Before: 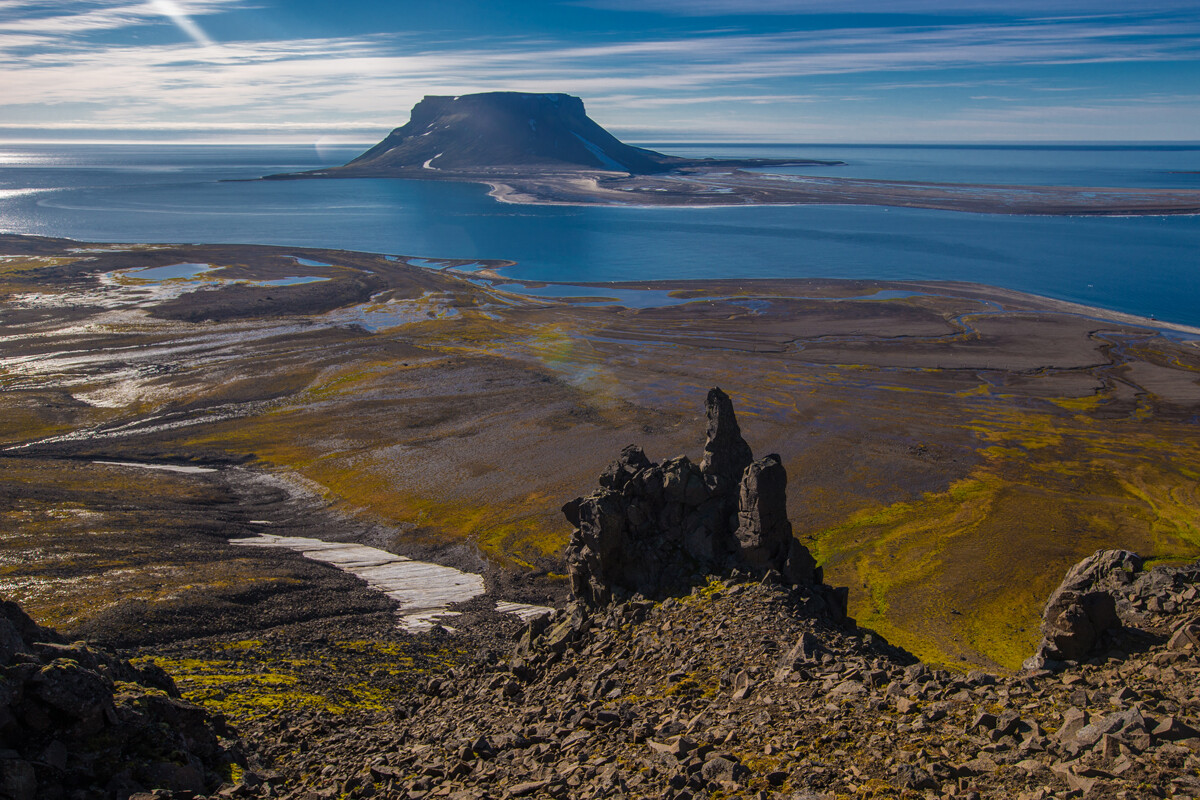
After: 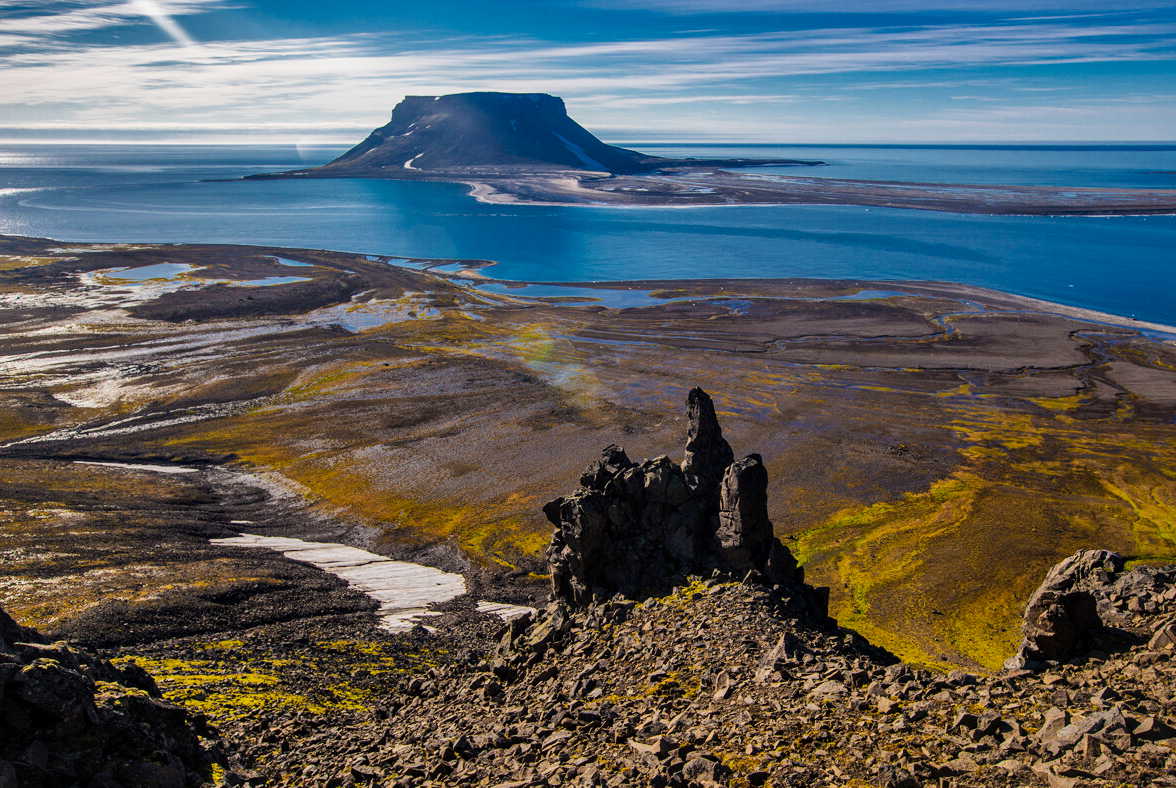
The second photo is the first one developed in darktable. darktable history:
crop: left 1.664%, right 0.27%, bottom 1.451%
shadows and highlights: radius 108.33, shadows 44.62, highlights -67.23, low approximation 0.01, soften with gaussian
tone curve: curves: ch0 [(0, 0) (0.071, 0.047) (0.266, 0.26) (0.491, 0.552) (0.753, 0.818) (1, 0.983)]; ch1 [(0, 0) (0.346, 0.307) (0.408, 0.369) (0.463, 0.443) (0.482, 0.493) (0.502, 0.5) (0.517, 0.518) (0.546, 0.576) (0.588, 0.643) (0.651, 0.709) (1, 1)]; ch2 [(0, 0) (0.346, 0.34) (0.434, 0.46) (0.485, 0.494) (0.5, 0.494) (0.517, 0.503) (0.535, 0.545) (0.583, 0.634) (0.625, 0.686) (1, 1)], preserve colors none
local contrast: mode bilateral grid, contrast 20, coarseness 50, detail 129%, midtone range 0.2
